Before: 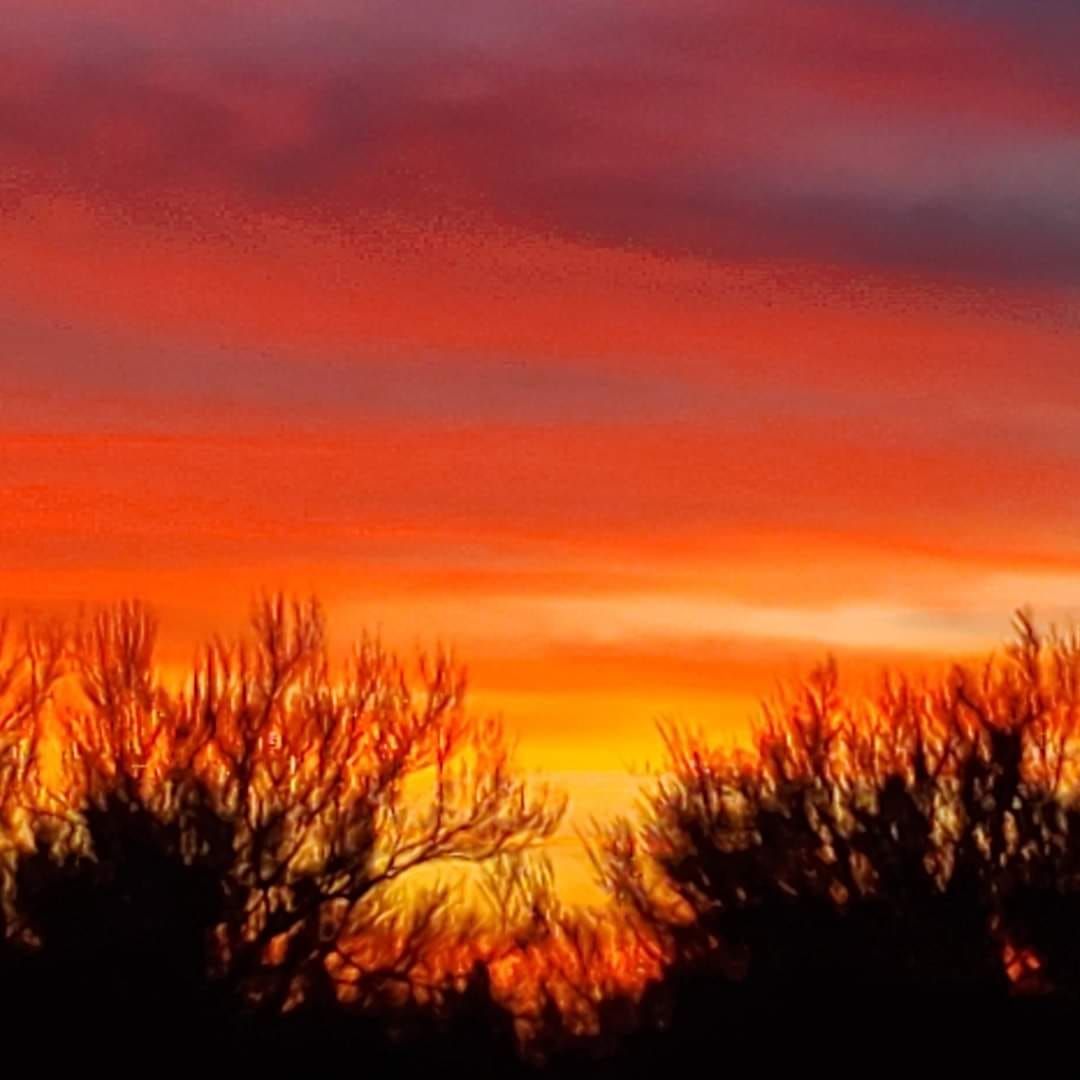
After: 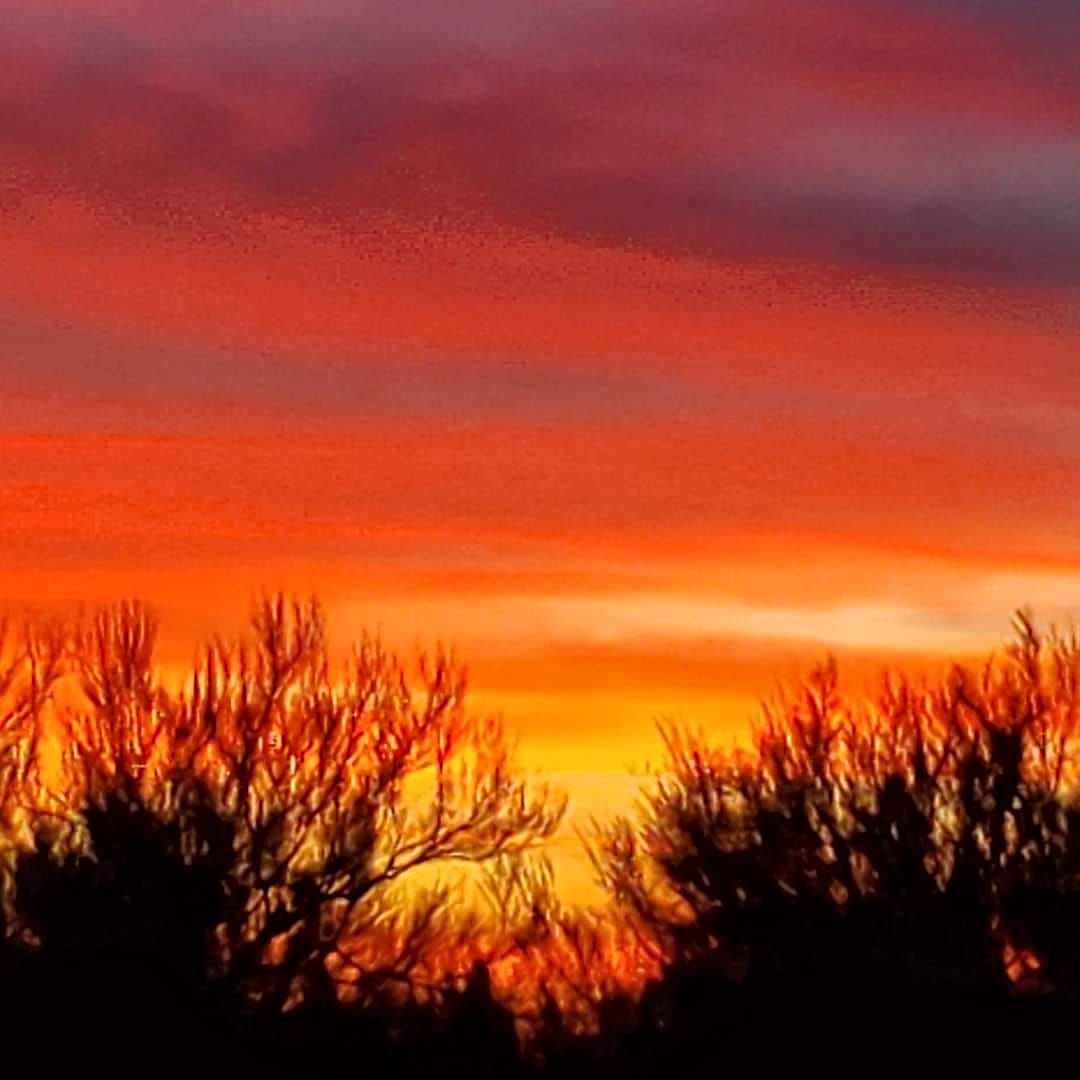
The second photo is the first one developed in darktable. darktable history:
sharpen: on, module defaults
local contrast: mode bilateral grid, contrast 20, coarseness 49, detail 119%, midtone range 0.2
